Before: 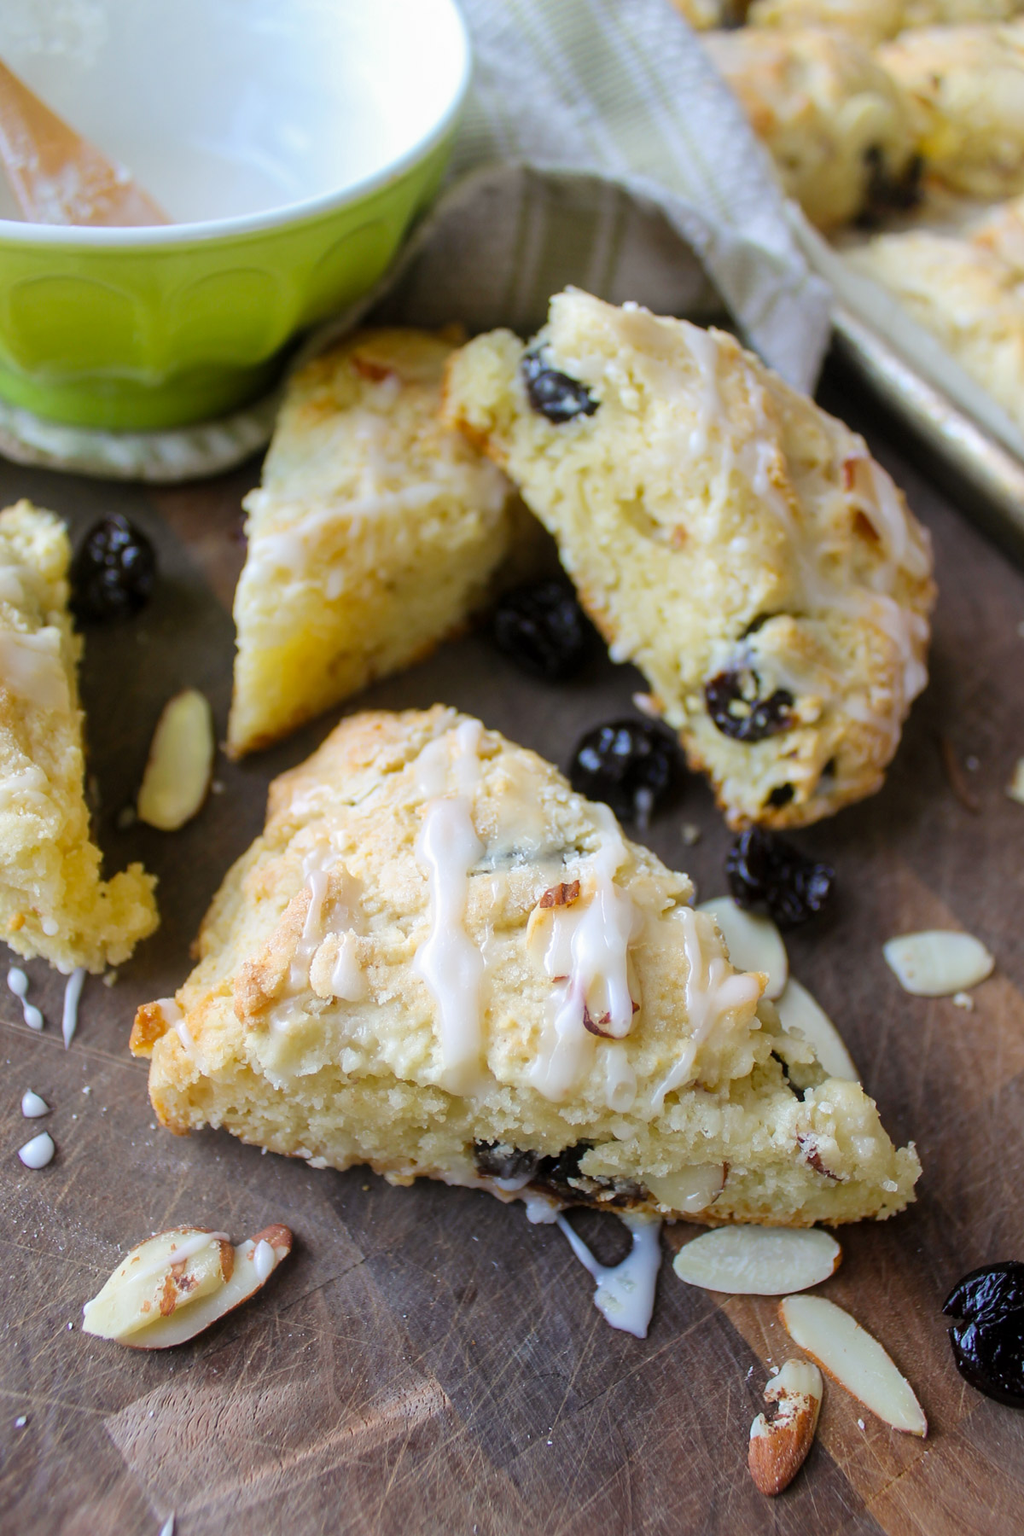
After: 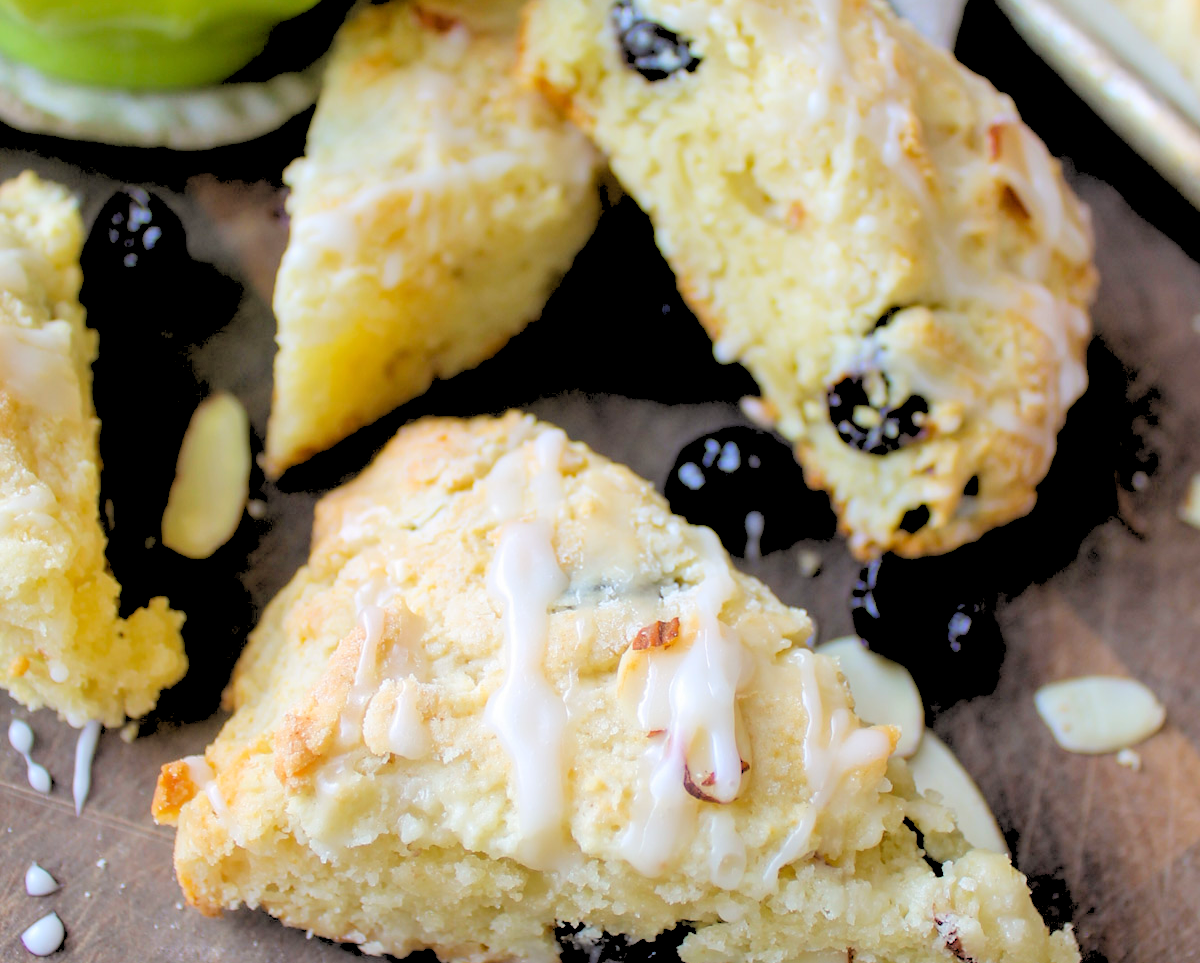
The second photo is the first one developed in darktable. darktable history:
rgb levels: levels [[0.027, 0.429, 0.996], [0, 0.5, 1], [0, 0.5, 1]]
crop and rotate: top 23.043%, bottom 23.437%
